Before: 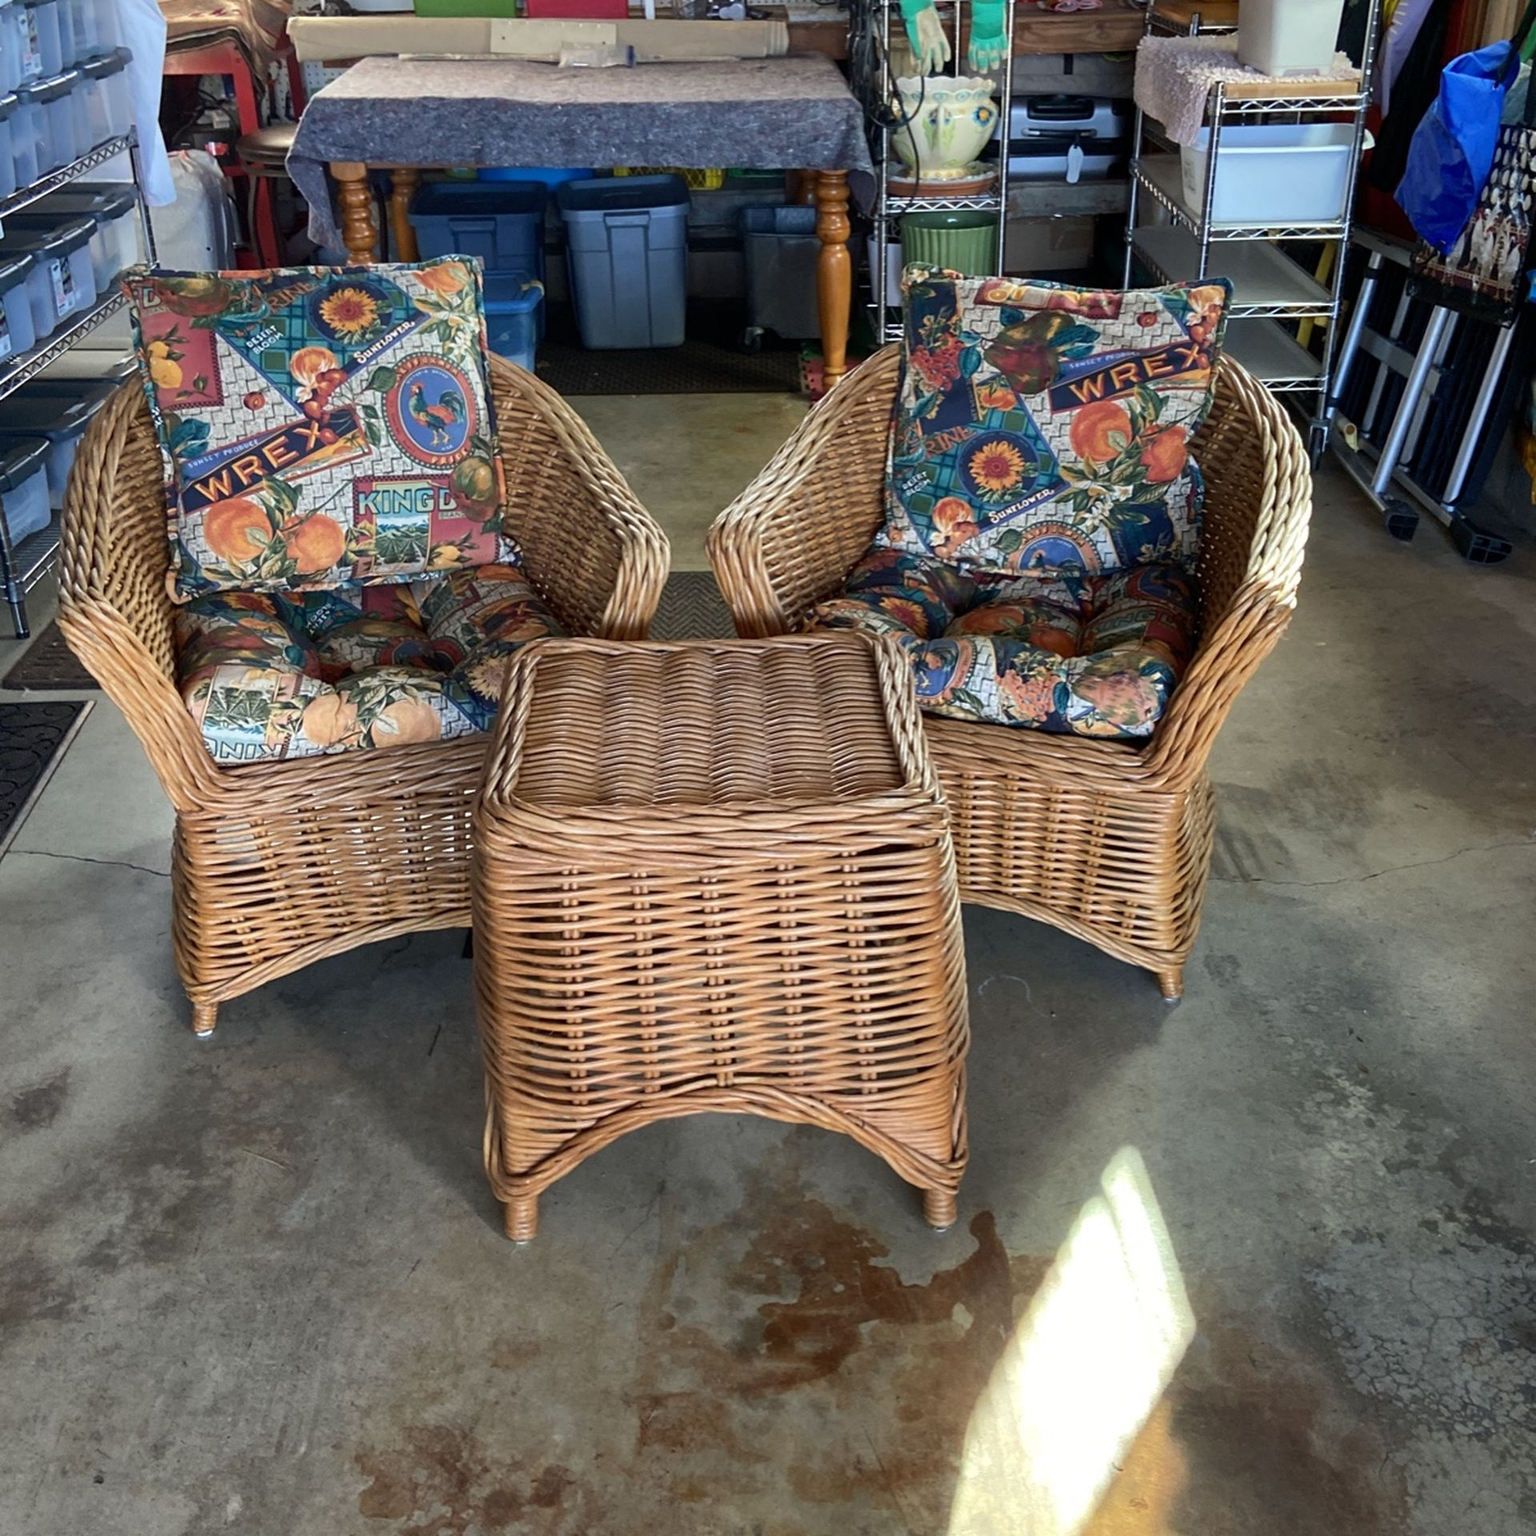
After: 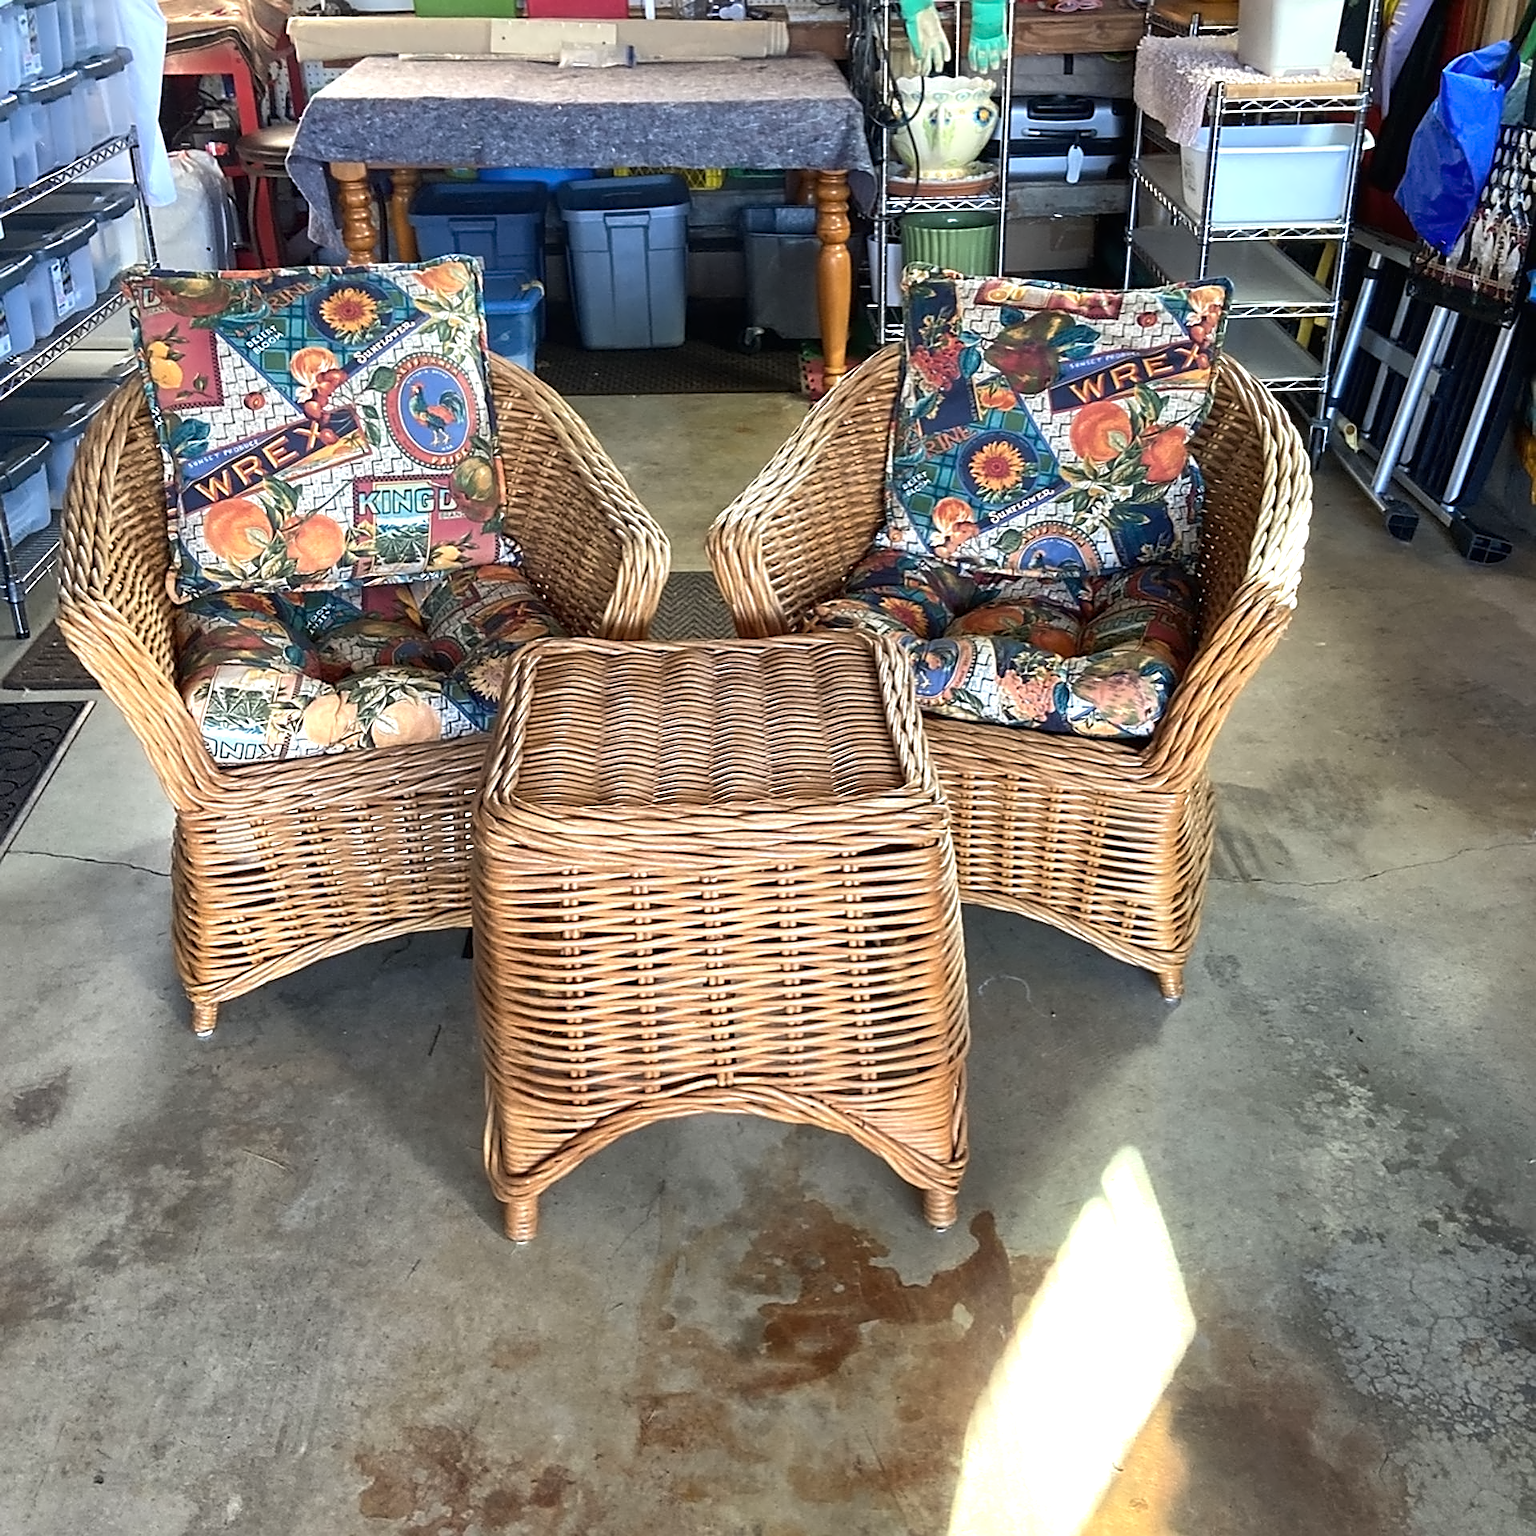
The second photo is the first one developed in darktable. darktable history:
levels: levels [0, 0.499, 1]
contrast equalizer: y [[0.5 ×4, 0.525, 0.667], [0.5 ×6], [0.5 ×6], [0 ×4, 0.042, 0], [0, 0, 0.004, 0.1, 0.191, 0.131]]
sharpen: on, module defaults
exposure: black level correction 0, exposure 0.699 EV, compensate highlight preservation false
